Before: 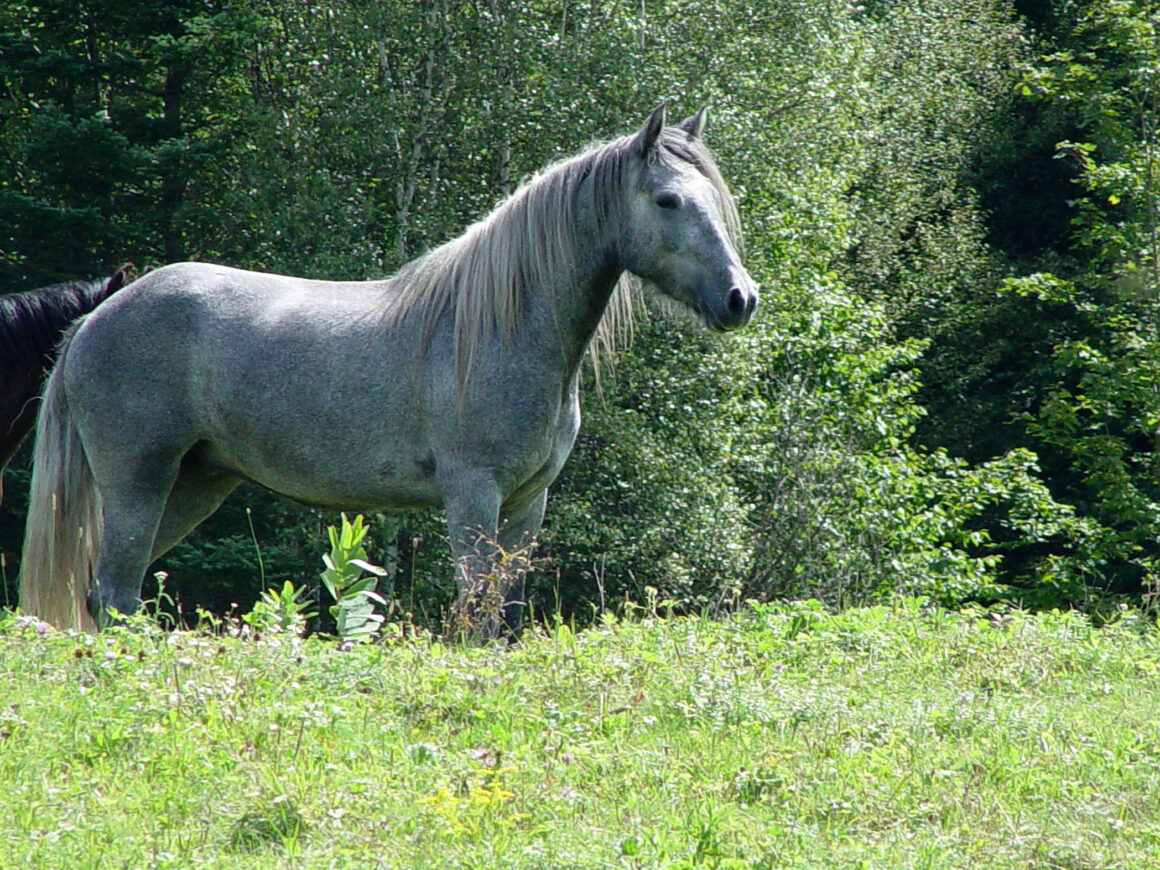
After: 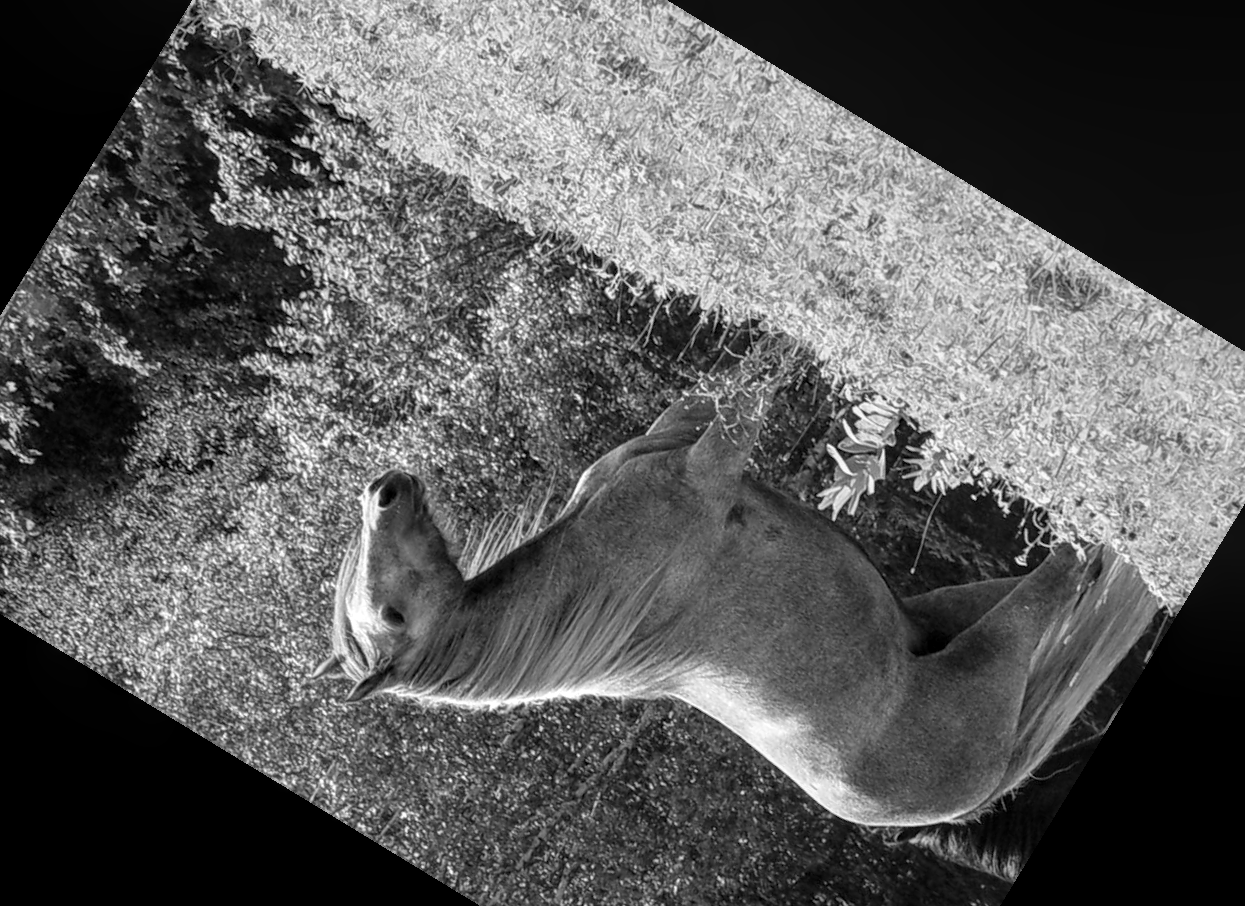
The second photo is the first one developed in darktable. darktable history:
monochrome: size 1
crop and rotate: angle 148.68°, left 9.111%, top 15.603%, right 4.588%, bottom 17.041%
local contrast: on, module defaults
